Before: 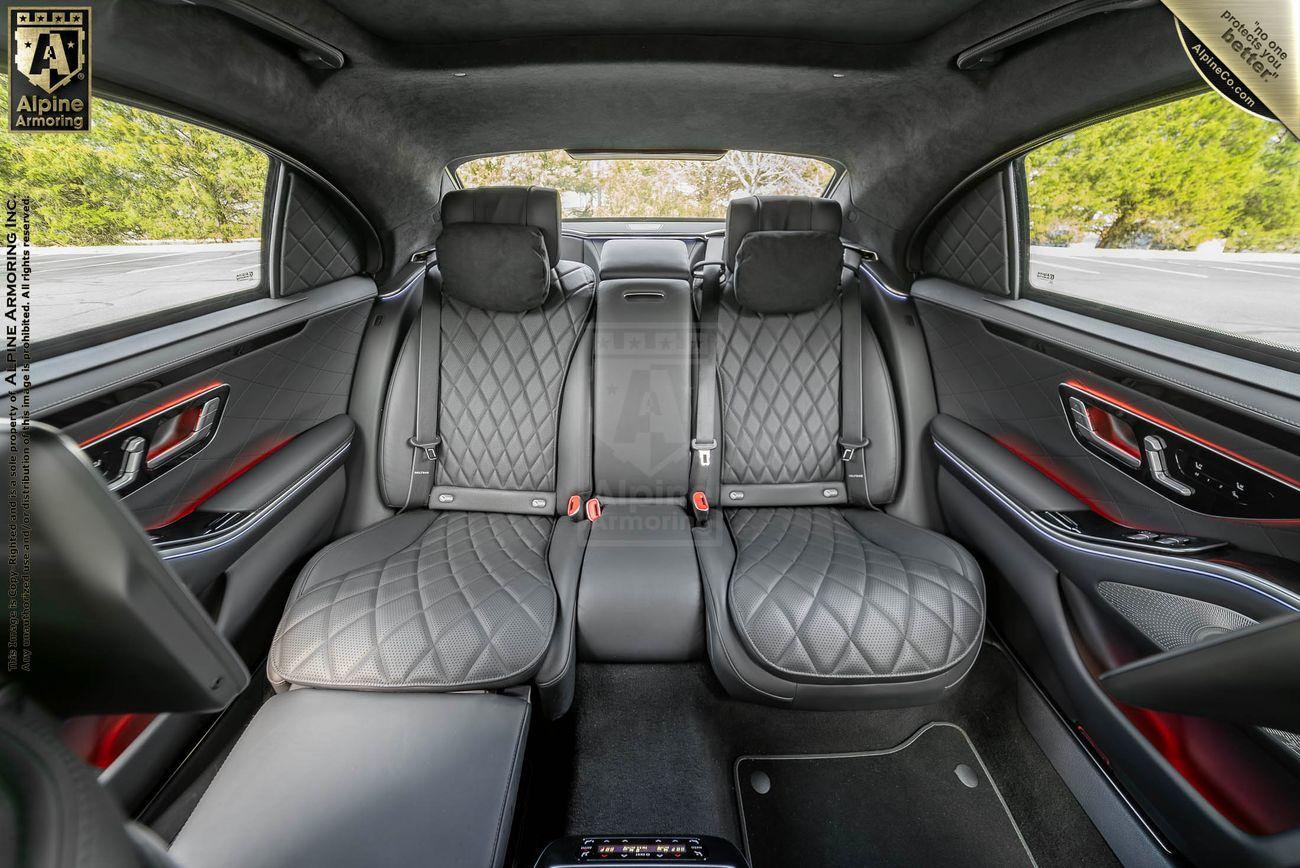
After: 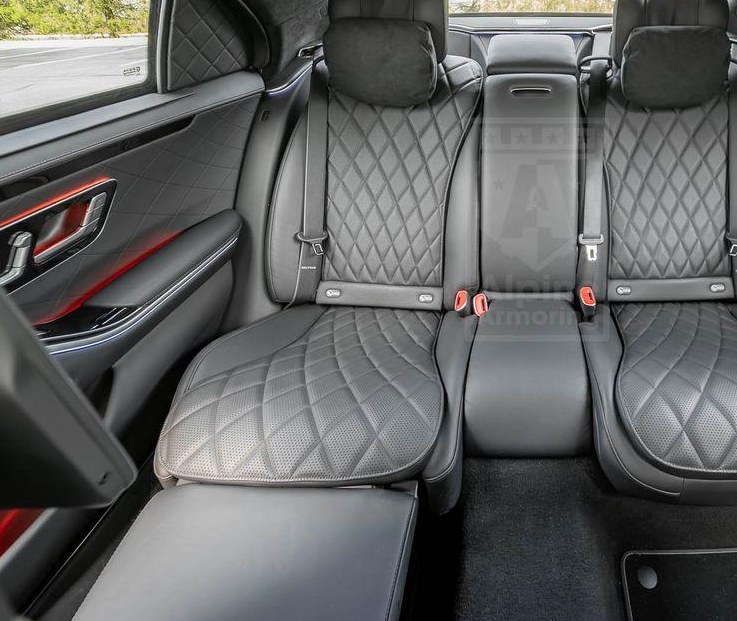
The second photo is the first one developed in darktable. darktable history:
crop: left 8.745%, top 23.672%, right 34.543%, bottom 4.756%
